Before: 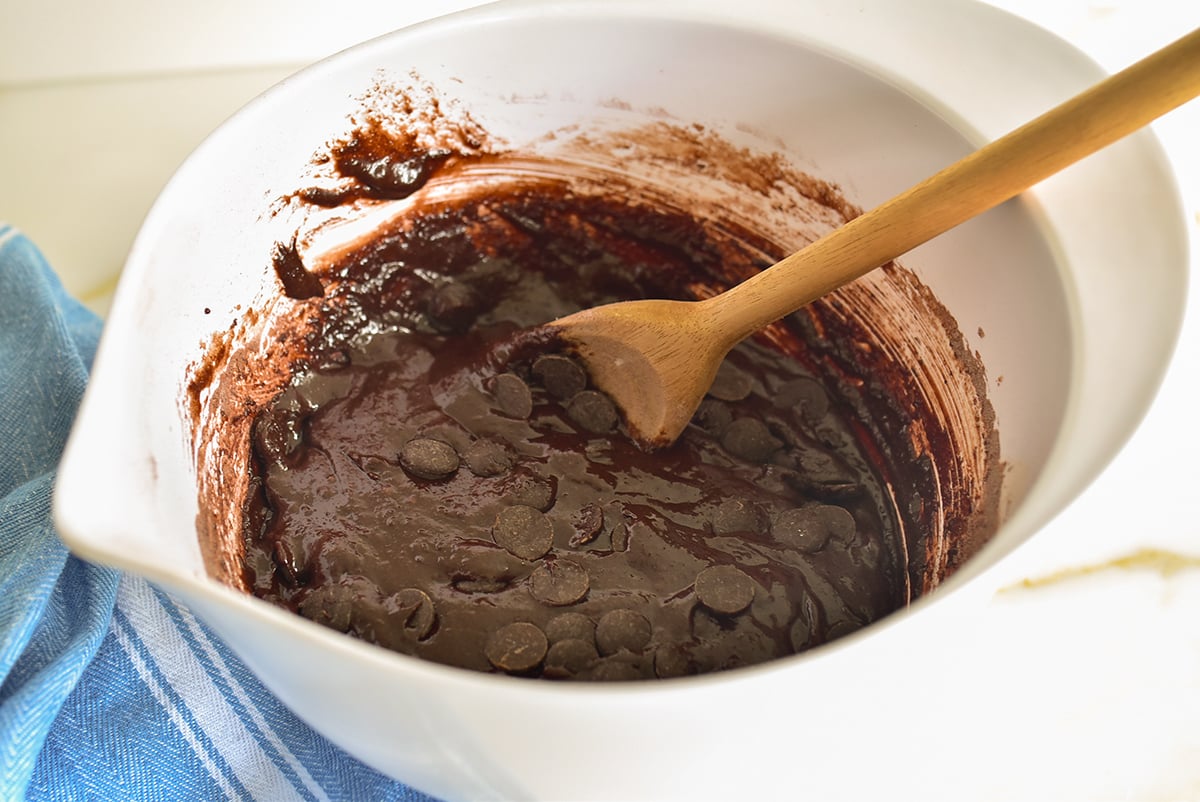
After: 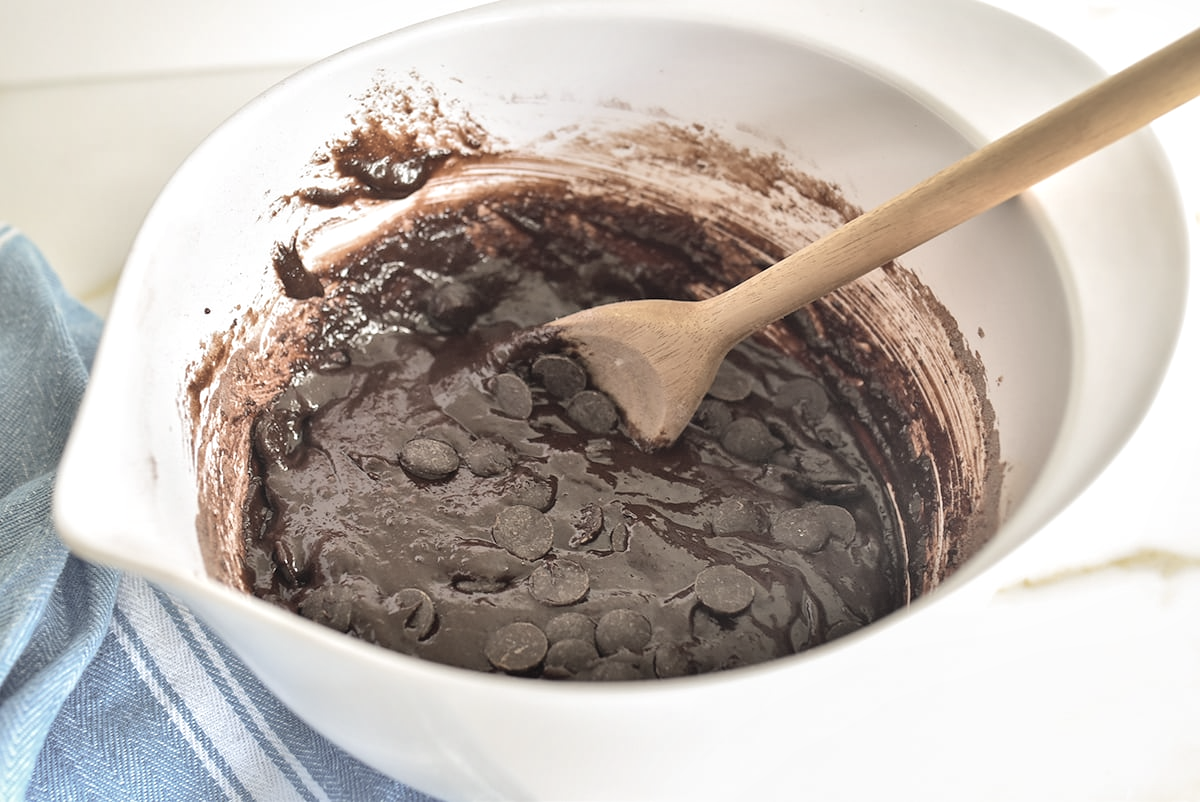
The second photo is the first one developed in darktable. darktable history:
local contrast: mode bilateral grid, contrast 20, coarseness 51, detail 144%, midtone range 0.2
contrast brightness saturation: brightness 0.186, saturation -0.499
